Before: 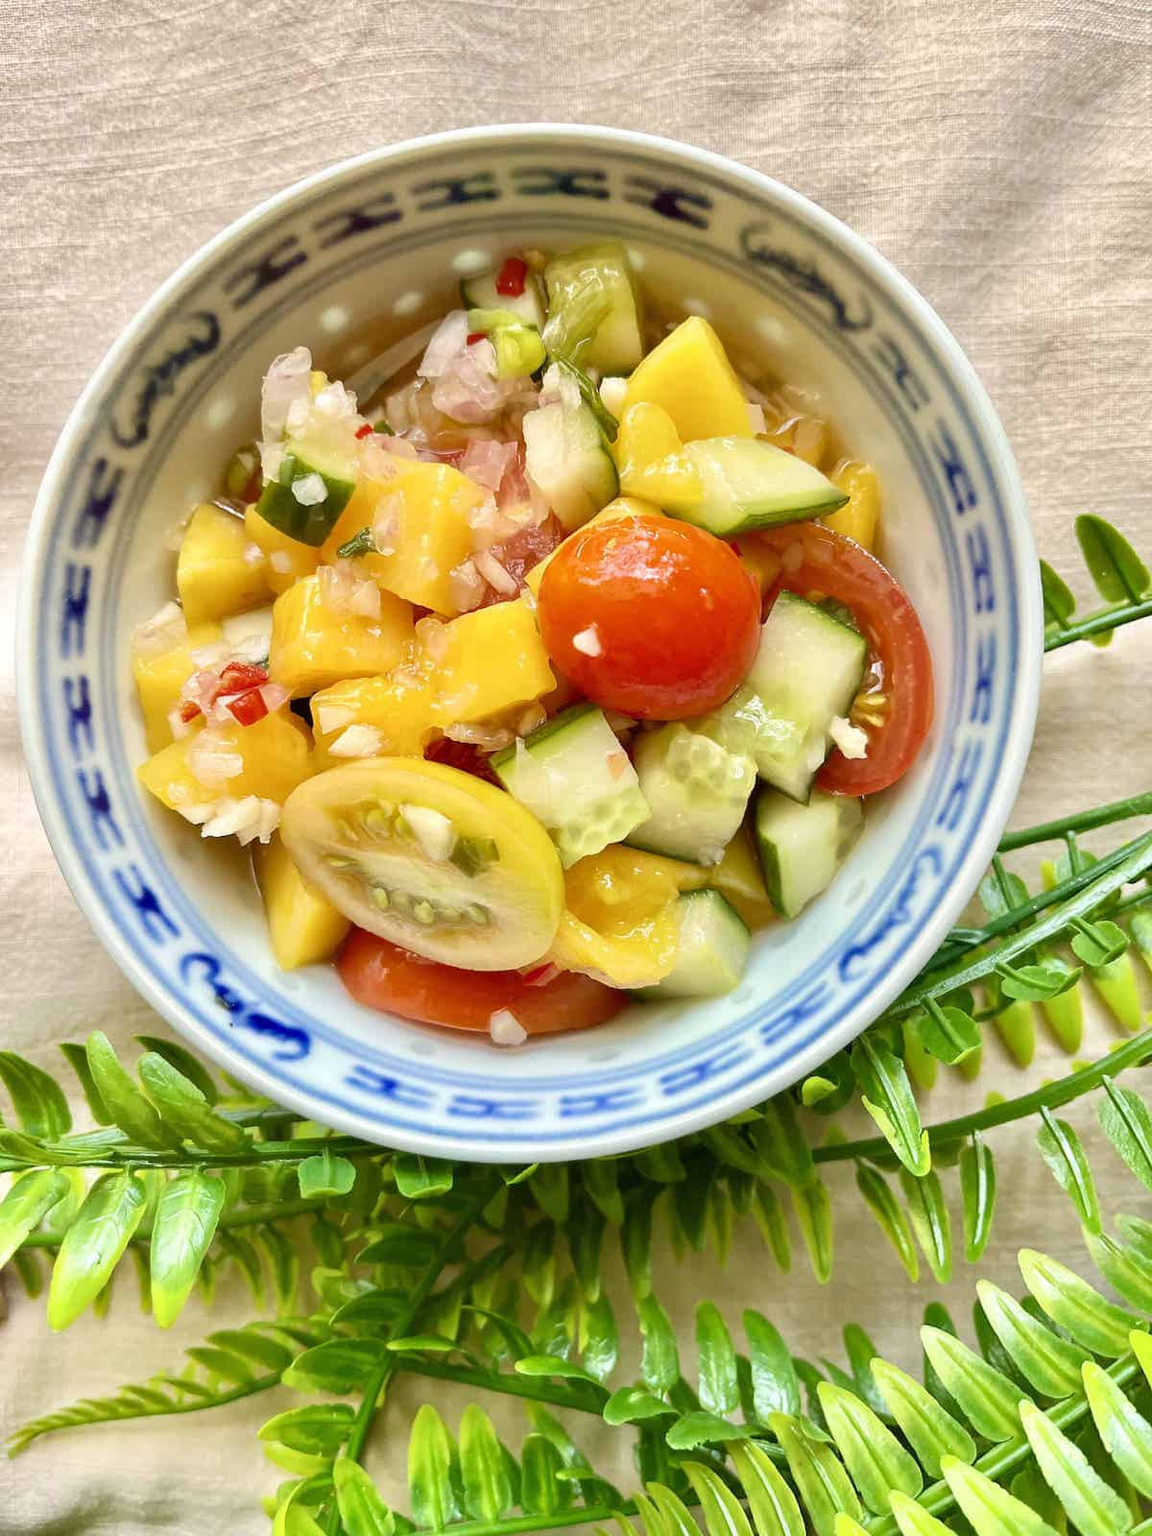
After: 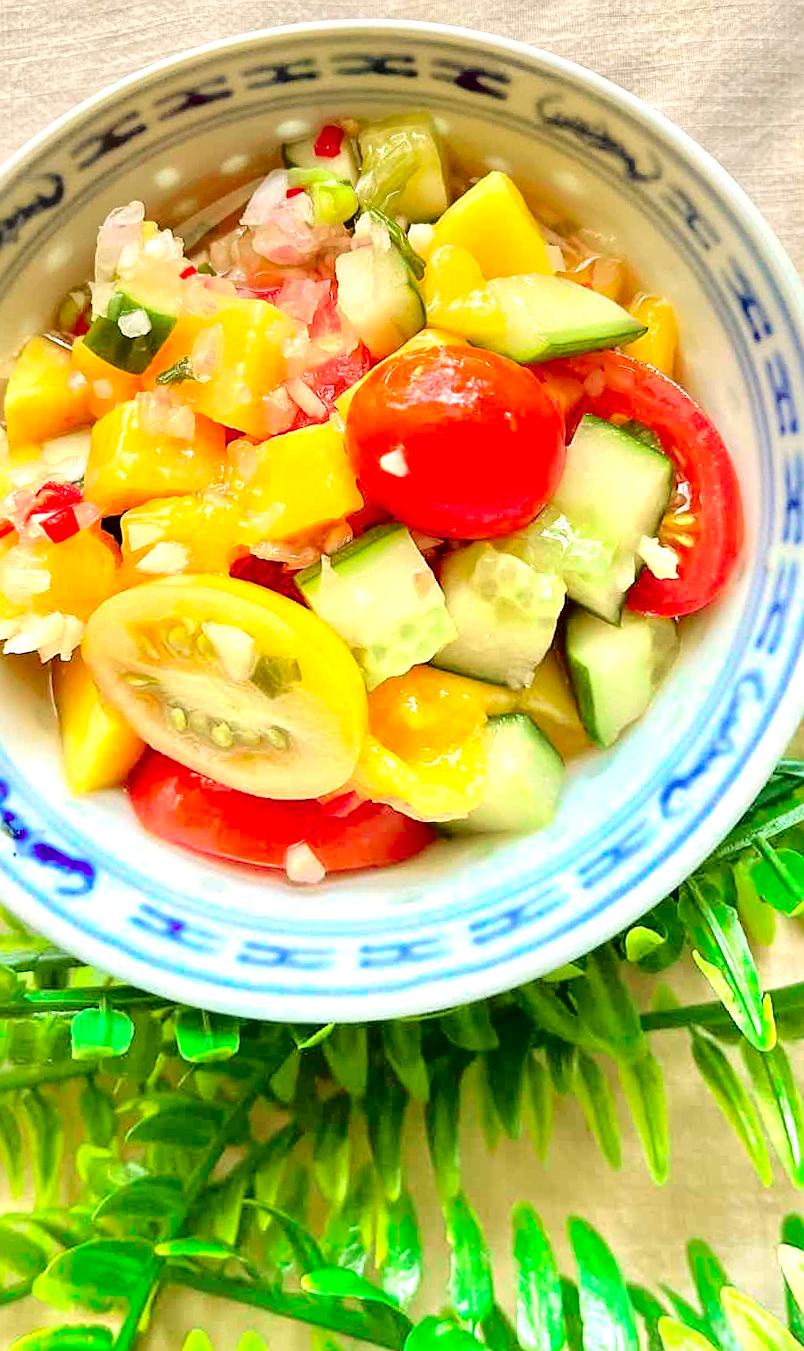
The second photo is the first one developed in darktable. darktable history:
tone curve: curves: ch0 [(0, 0) (0.068, 0.031) (0.175, 0.139) (0.32, 0.345) (0.495, 0.544) (0.748, 0.762) (0.993, 0.954)]; ch1 [(0, 0) (0.294, 0.184) (0.34, 0.303) (0.371, 0.344) (0.441, 0.408) (0.477, 0.474) (0.499, 0.5) (0.529, 0.523) (0.677, 0.762) (1, 1)]; ch2 [(0, 0) (0.431, 0.419) (0.495, 0.502) (0.524, 0.534) (0.557, 0.56) (0.634, 0.654) (0.728, 0.722) (1, 1)], color space Lab, independent channels, preserve colors none
sharpen: on, module defaults
rotate and perspective: rotation 0.72°, lens shift (vertical) -0.352, lens shift (horizontal) -0.051, crop left 0.152, crop right 0.859, crop top 0.019, crop bottom 0.964
crop: left 9.929%, top 3.475%, right 9.188%, bottom 9.529%
exposure: black level correction 0, exposure 1 EV, compensate exposure bias true, compensate highlight preservation false
graduated density: on, module defaults
